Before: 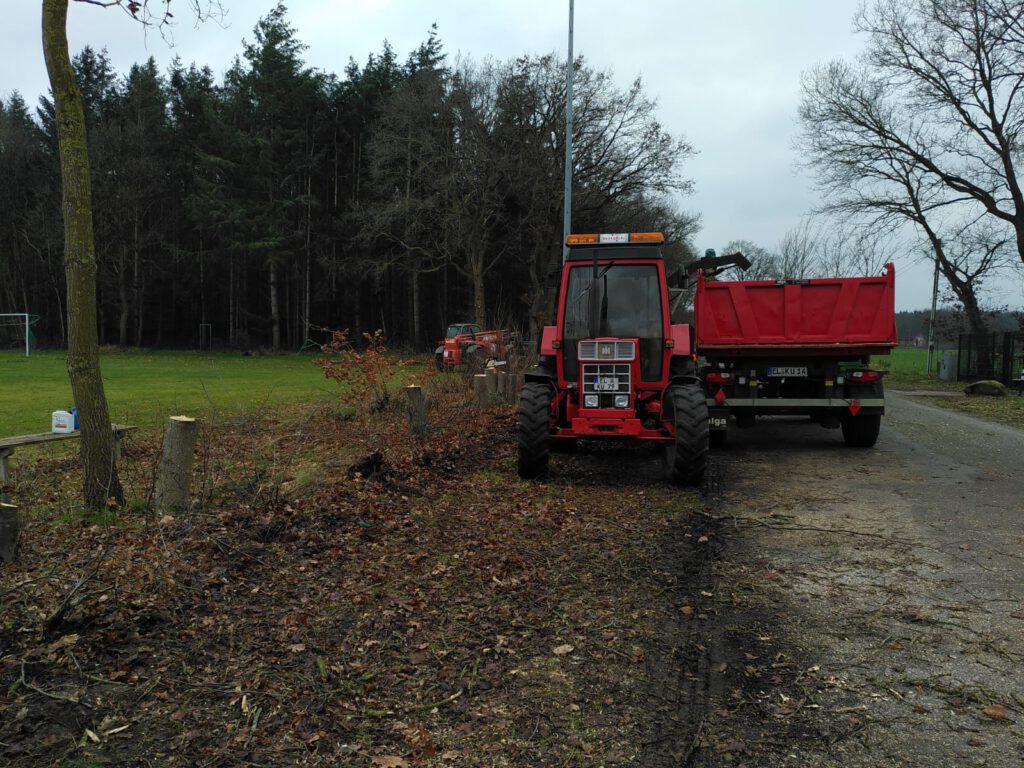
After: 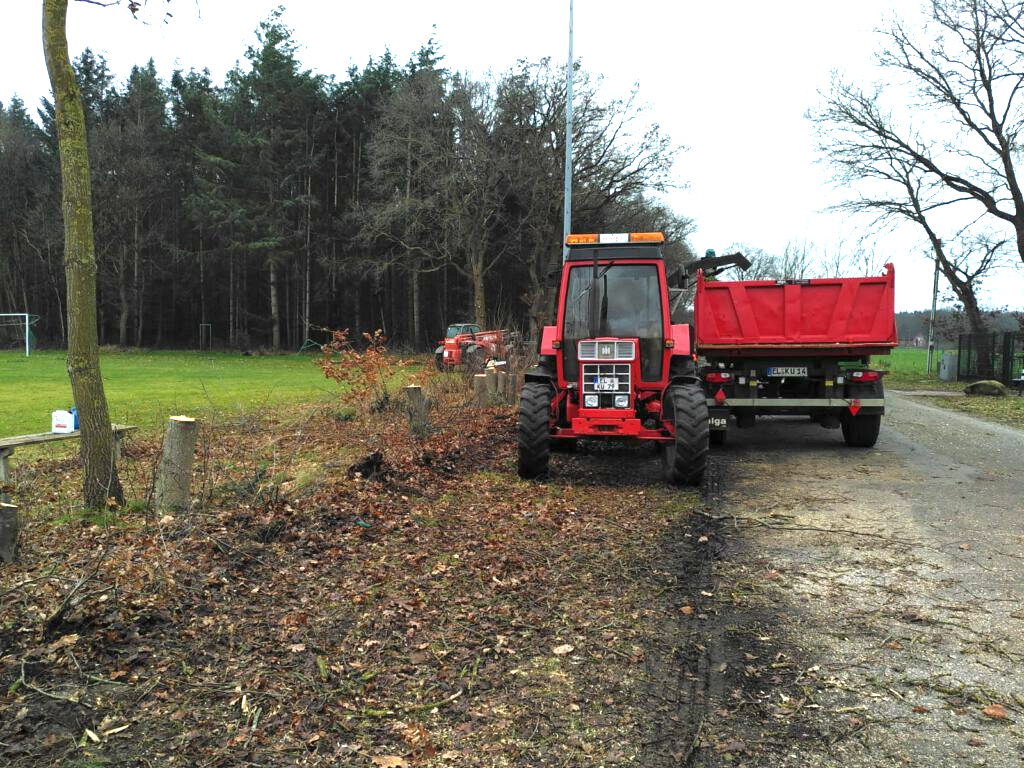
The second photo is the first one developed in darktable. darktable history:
exposure: black level correction 0, exposure 1.679 EV, compensate highlight preservation false
